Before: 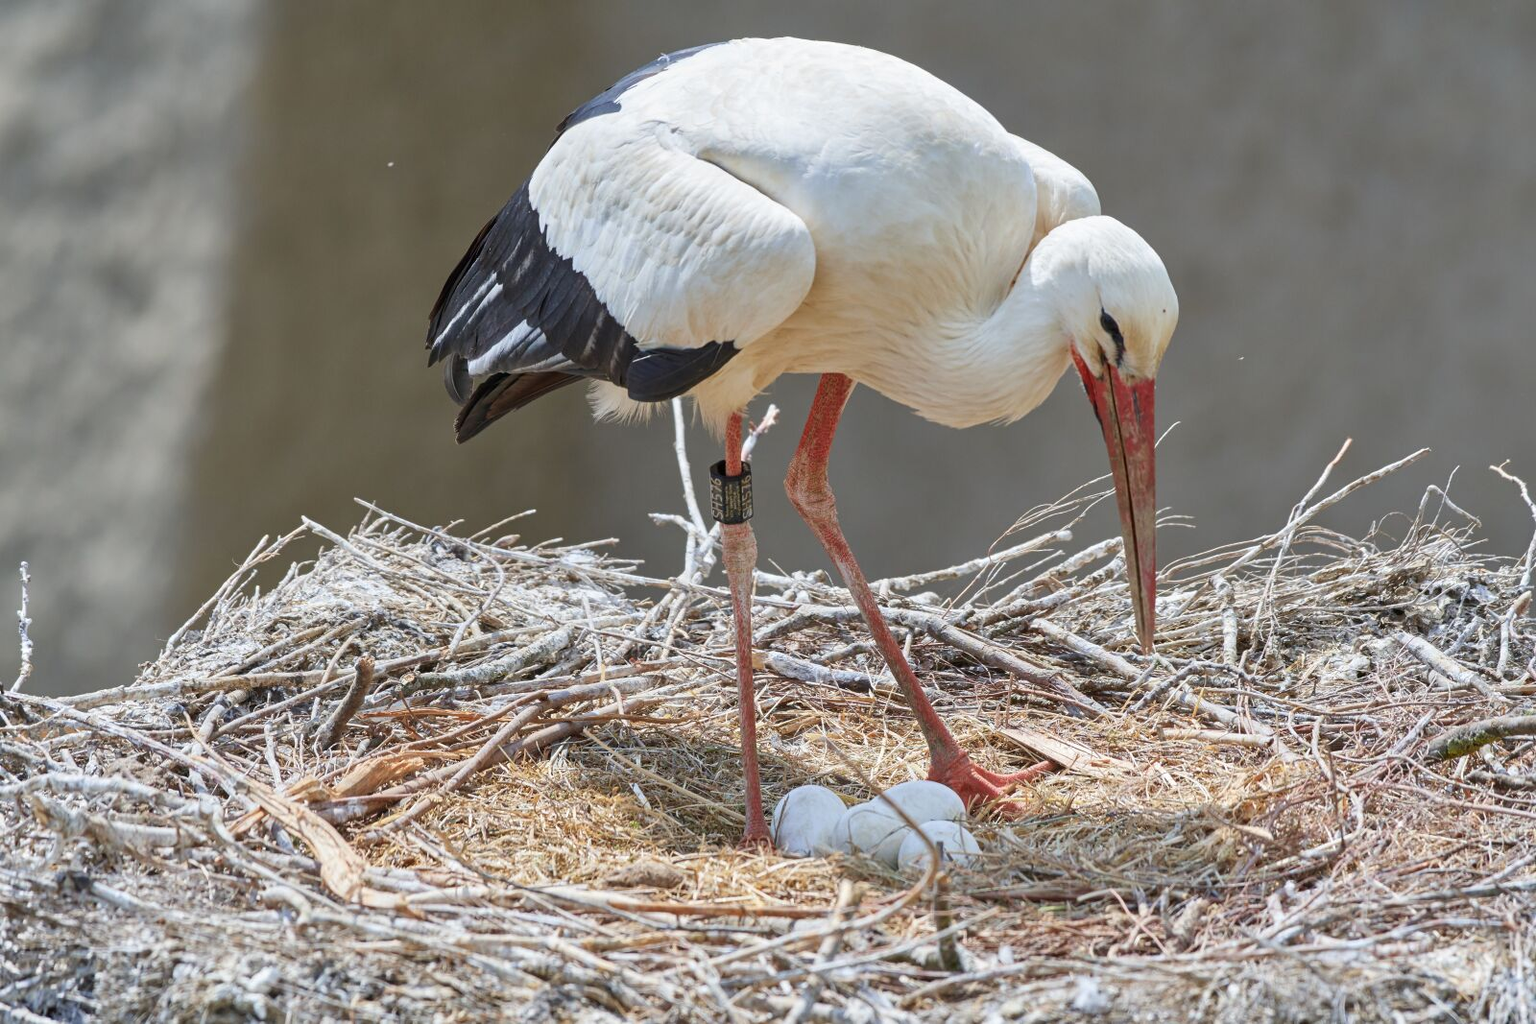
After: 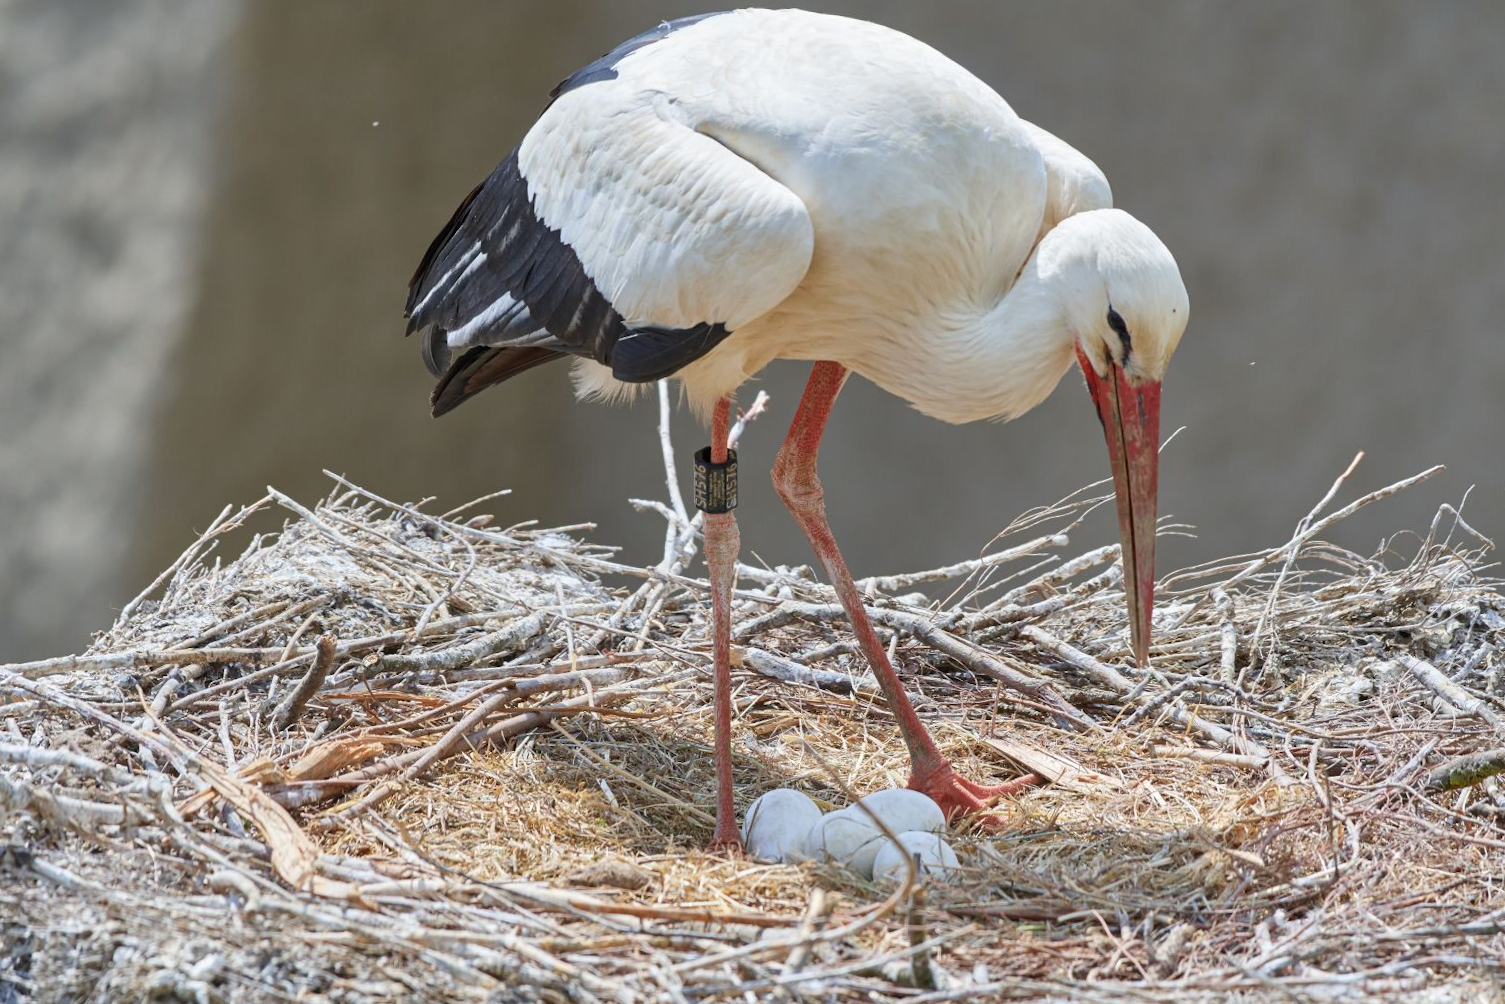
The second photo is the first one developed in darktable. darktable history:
crop and rotate: angle -2.43°
